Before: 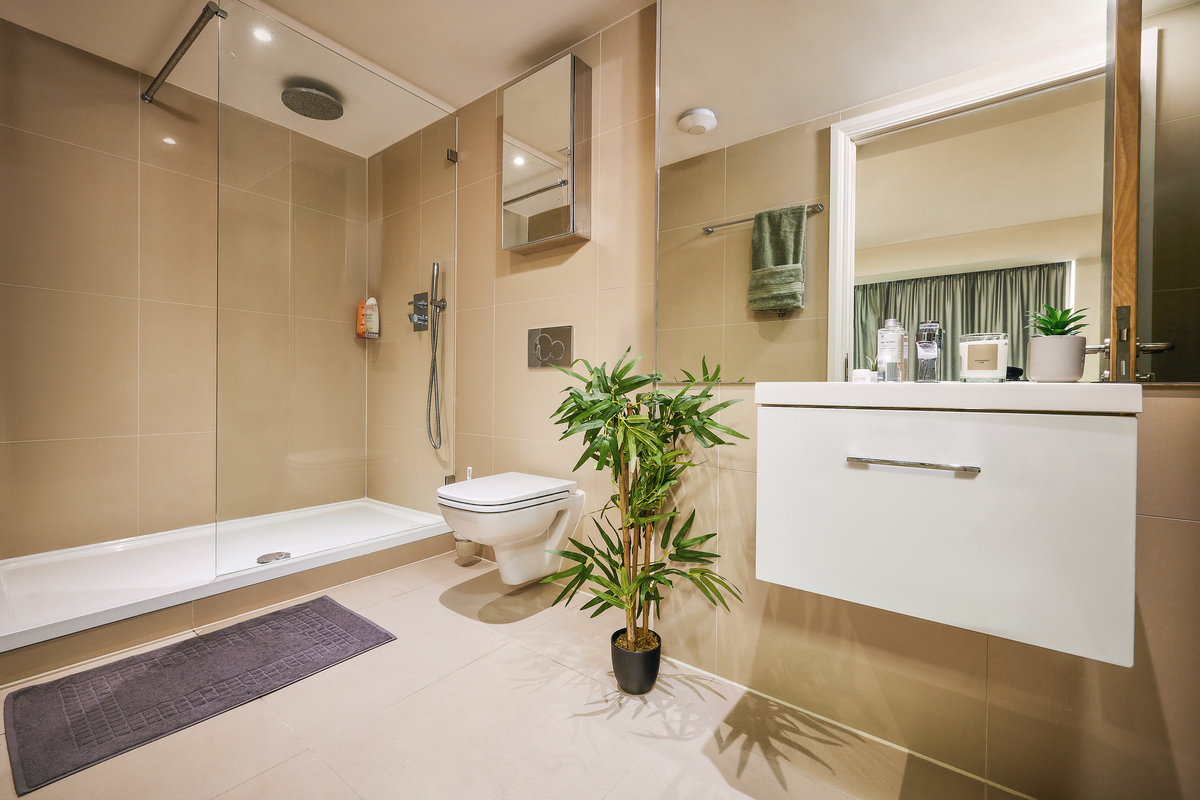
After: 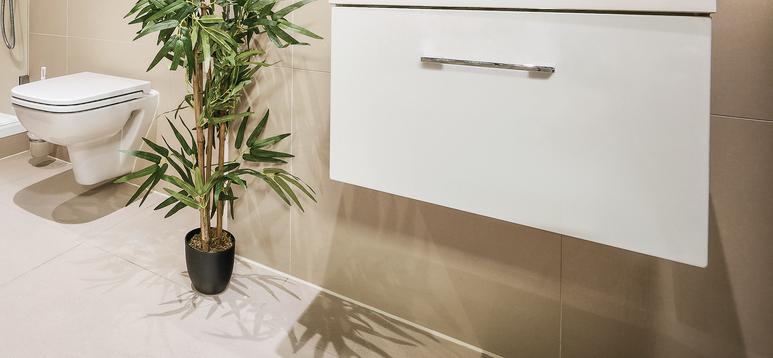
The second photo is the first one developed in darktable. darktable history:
crop and rotate: left 35.509%, top 50.238%, bottom 4.934%
contrast brightness saturation: contrast 0.1, saturation -0.3
